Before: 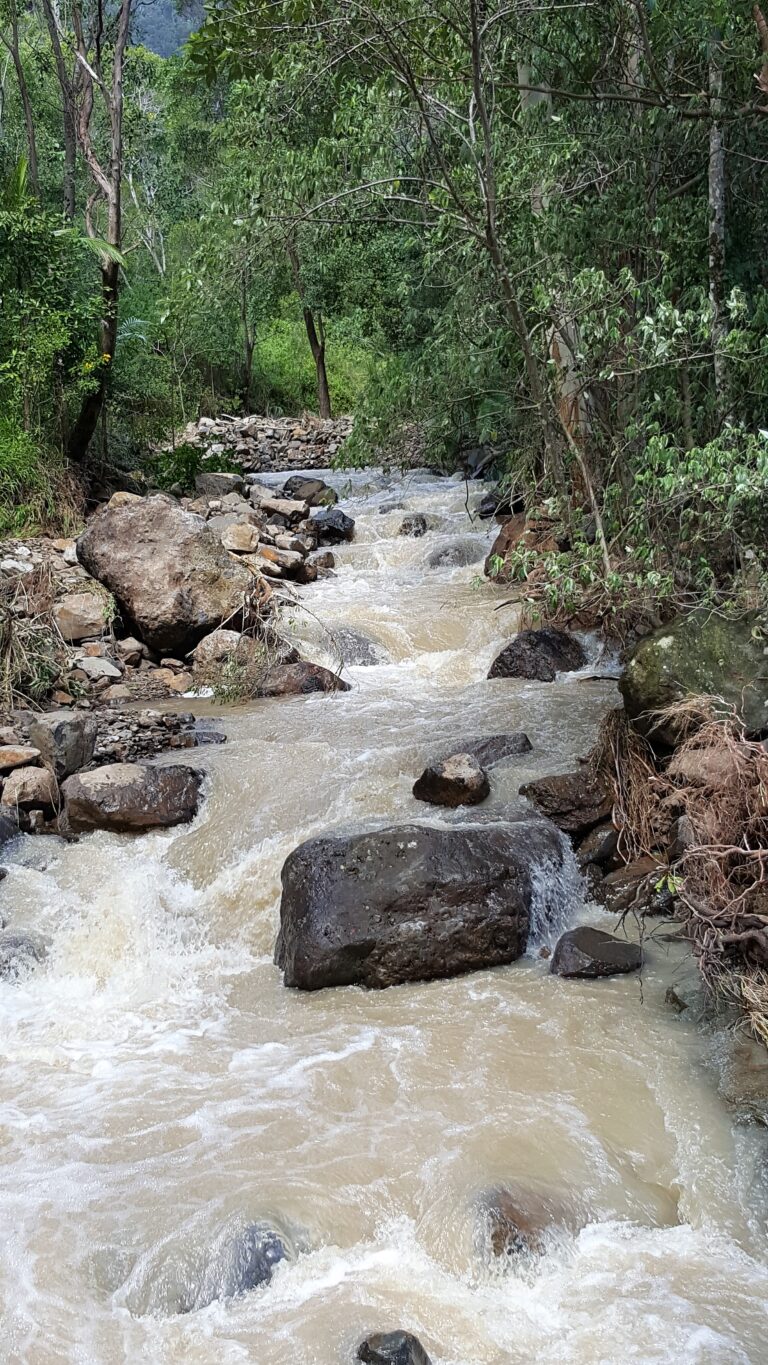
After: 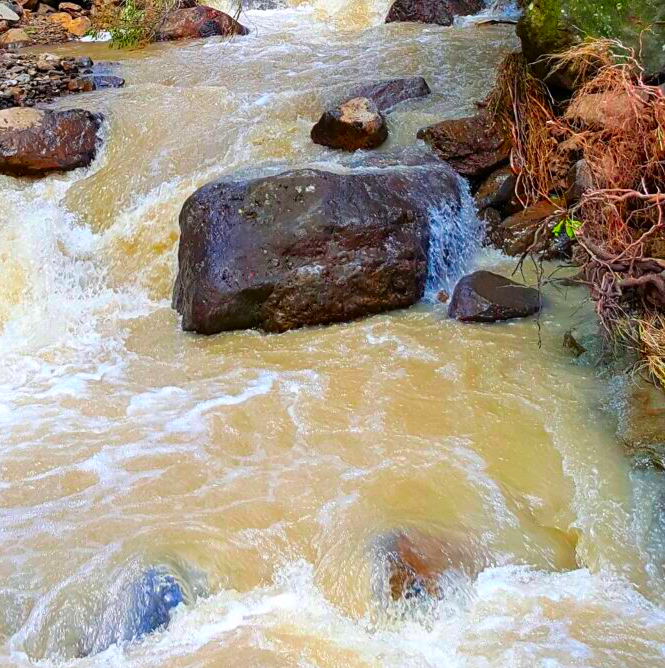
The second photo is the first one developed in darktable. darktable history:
color correction: saturation 3
crop and rotate: left 13.306%, top 48.129%, bottom 2.928%
